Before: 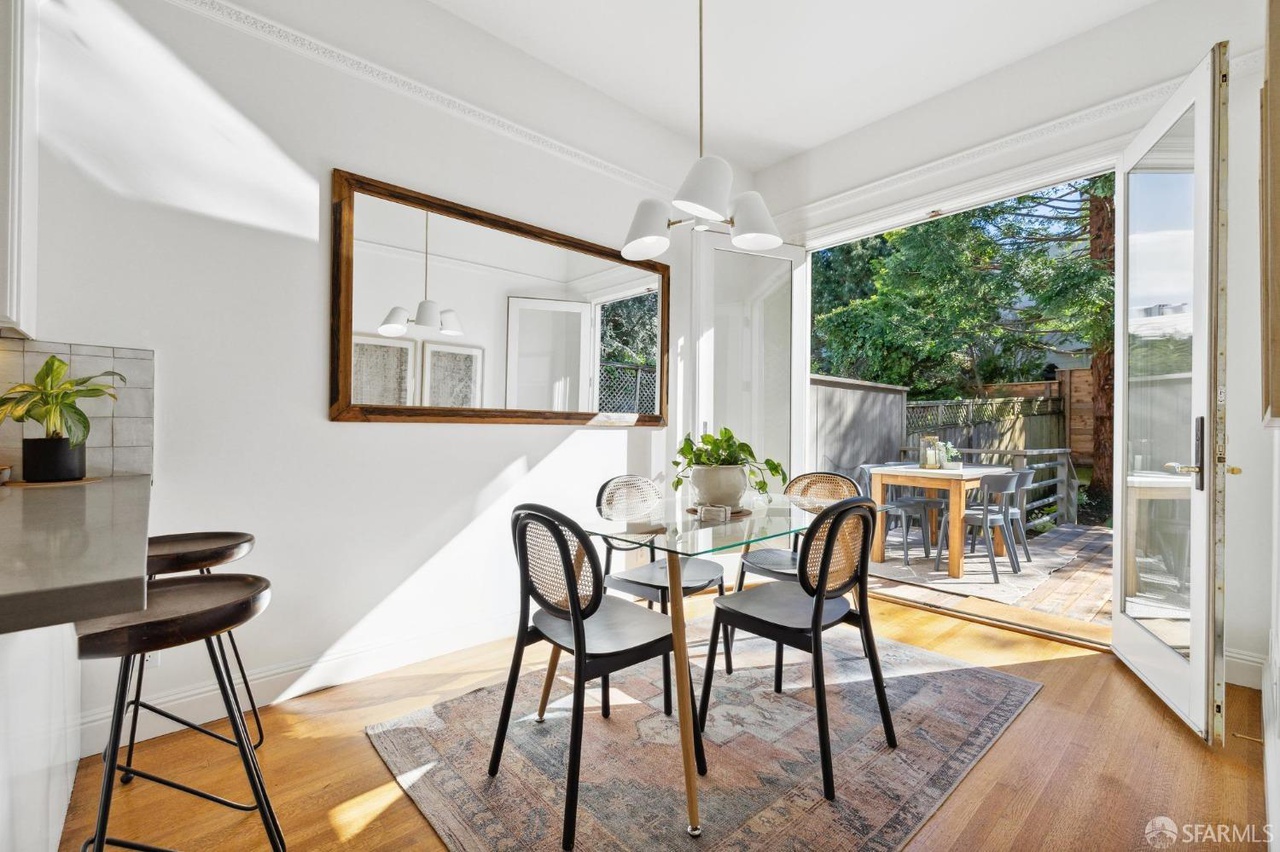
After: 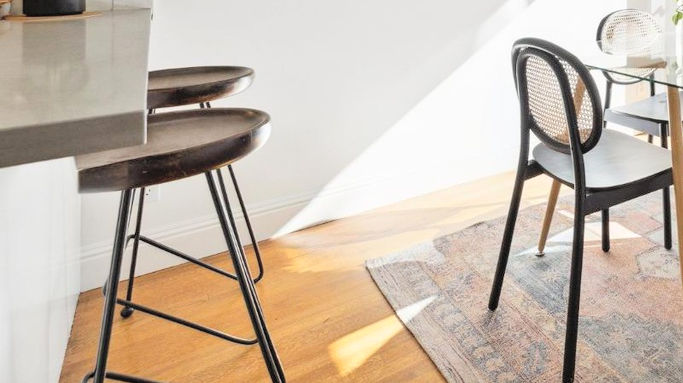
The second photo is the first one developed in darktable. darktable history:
global tonemap: drago (0.7, 100)
crop and rotate: top 54.778%, right 46.61%, bottom 0.159%
